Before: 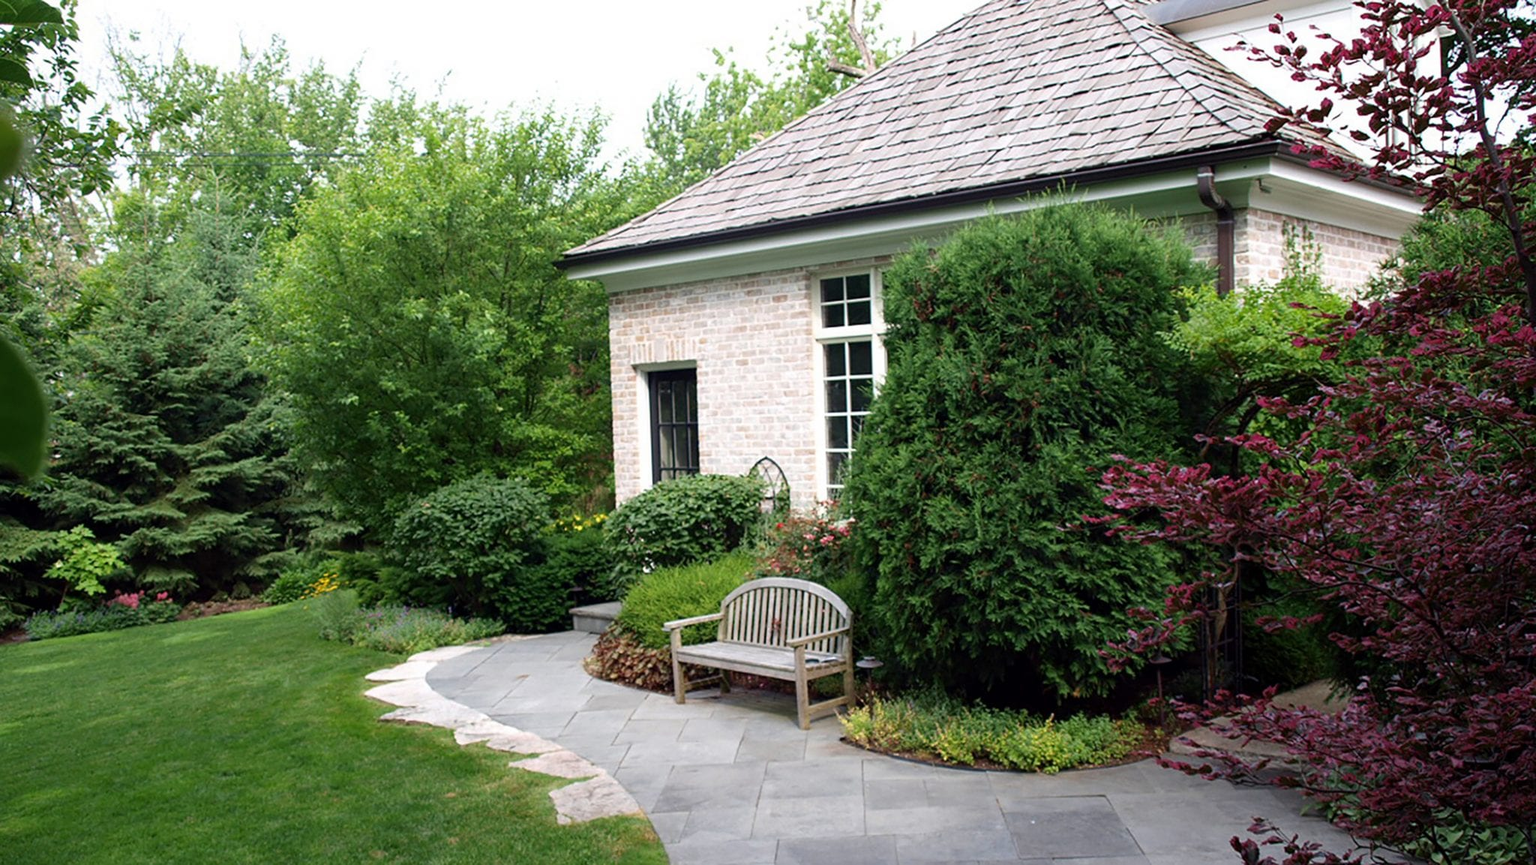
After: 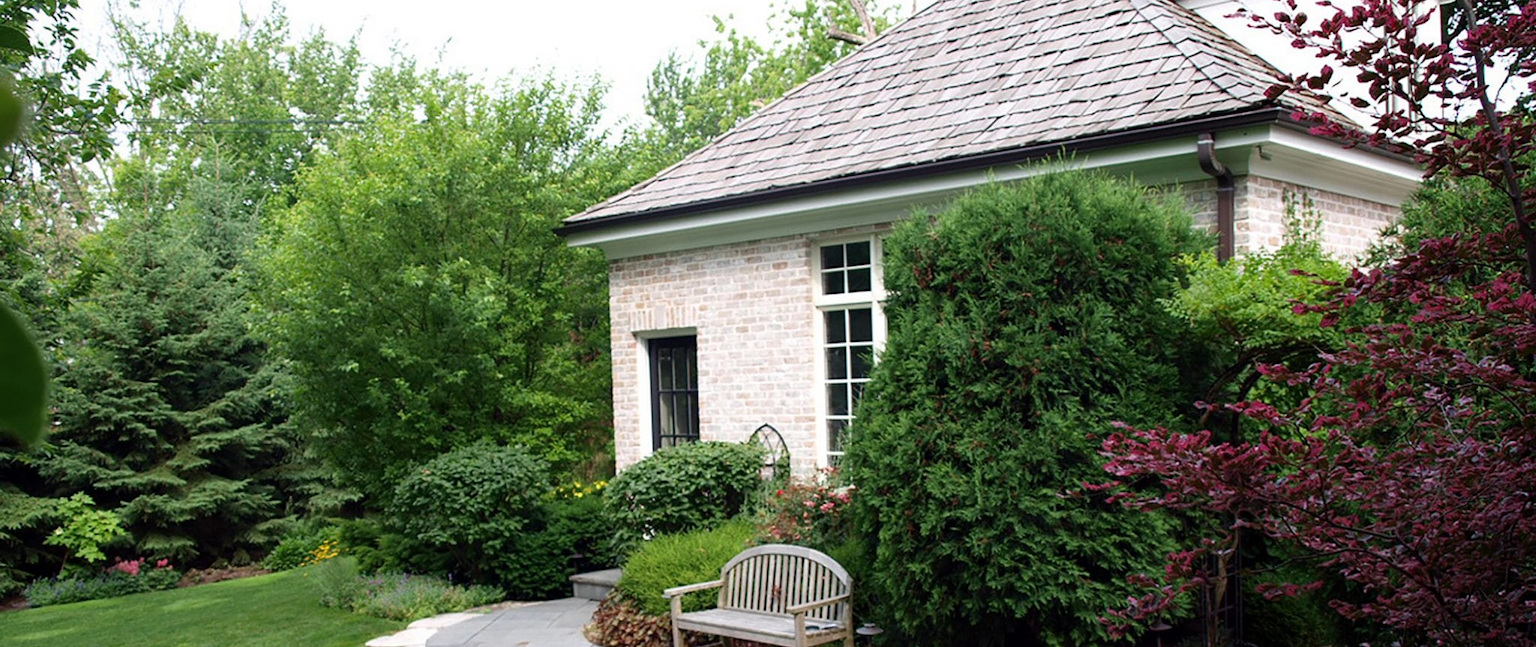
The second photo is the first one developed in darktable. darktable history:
crop: top 3.878%, bottom 21.244%
